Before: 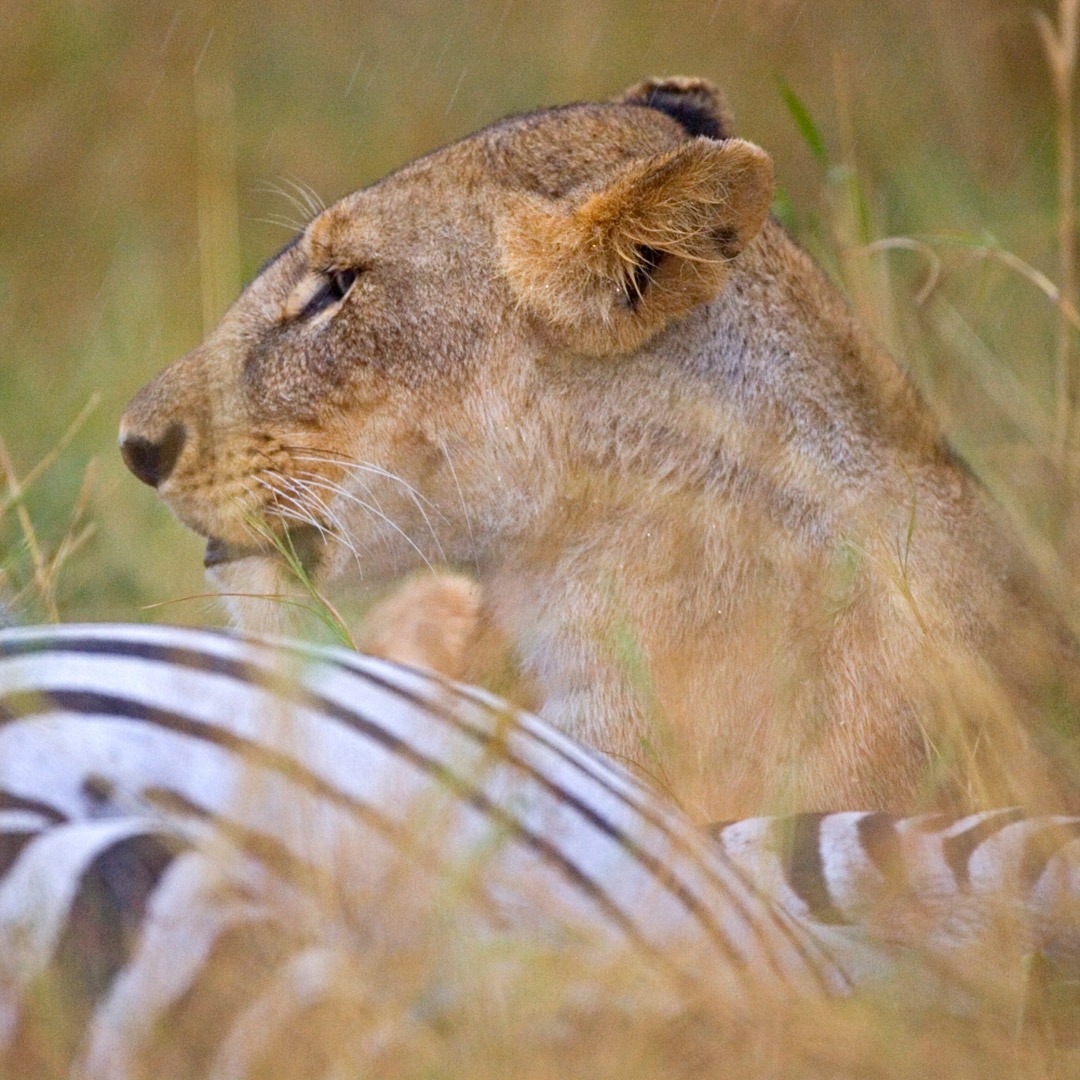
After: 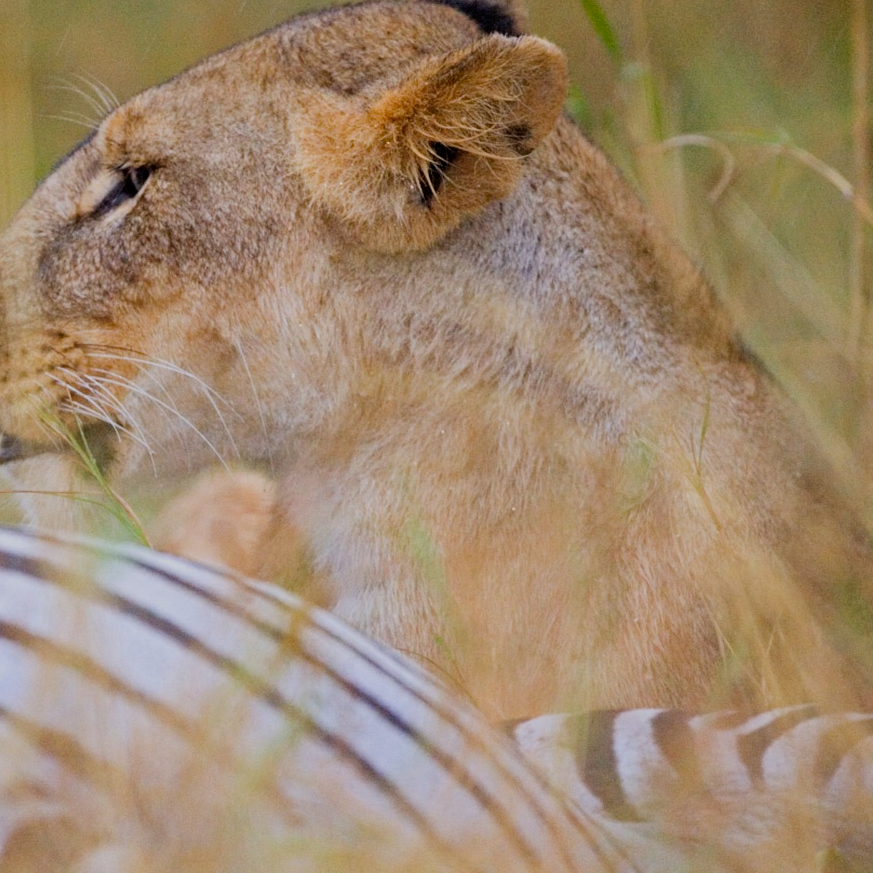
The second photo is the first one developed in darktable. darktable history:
crop: left 19.159%, top 9.58%, bottom 9.58%
filmic rgb: black relative exposure -7.65 EV, white relative exposure 4.56 EV, hardness 3.61
vibrance: on, module defaults
